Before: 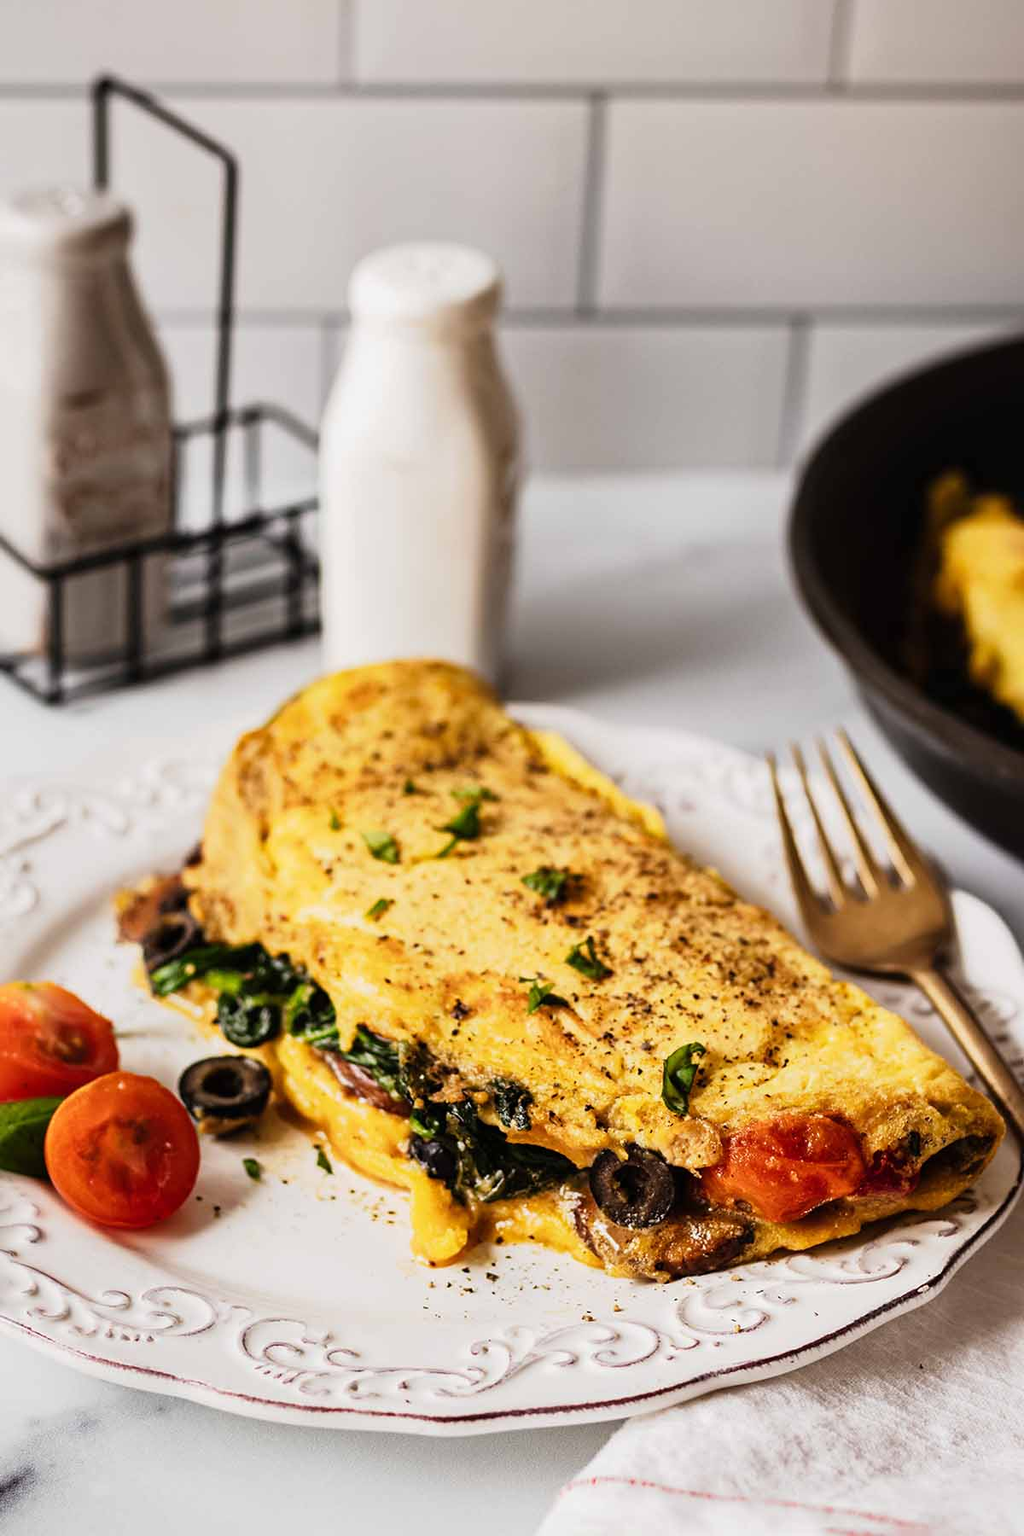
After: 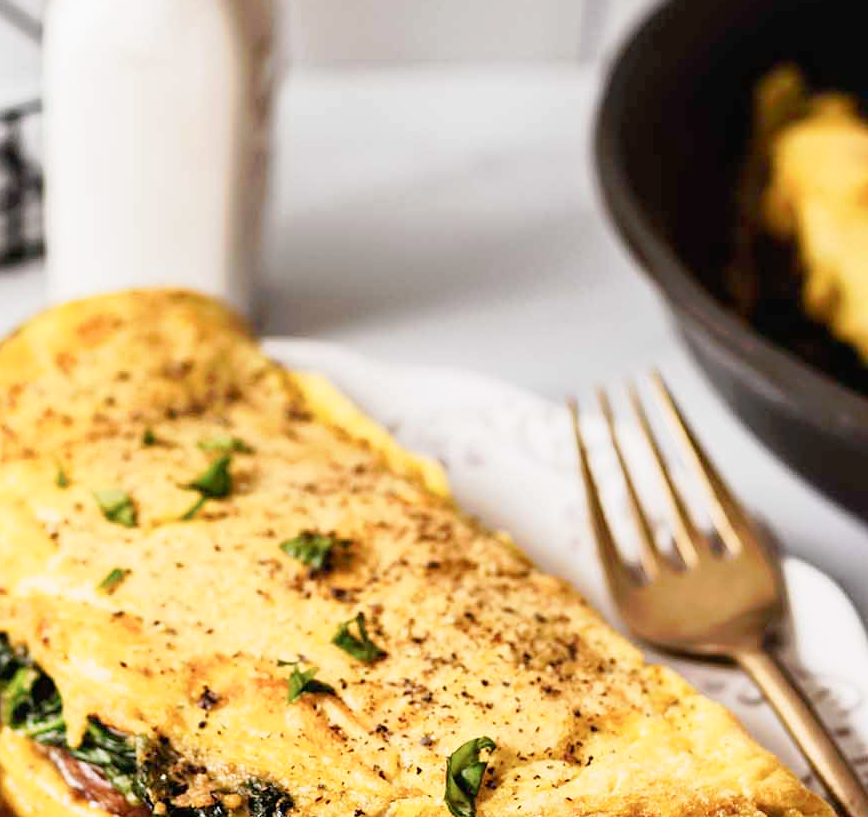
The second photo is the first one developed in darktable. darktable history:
tone curve: curves: ch0 [(0, 0) (0.003, 0.013) (0.011, 0.017) (0.025, 0.035) (0.044, 0.093) (0.069, 0.146) (0.1, 0.179) (0.136, 0.243) (0.177, 0.294) (0.224, 0.332) (0.277, 0.412) (0.335, 0.454) (0.399, 0.531) (0.468, 0.611) (0.543, 0.669) (0.623, 0.738) (0.709, 0.823) (0.801, 0.881) (0.898, 0.951) (1, 1)], preserve colors none
crop and rotate: left 27.614%, top 26.968%, bottom 27.632%
